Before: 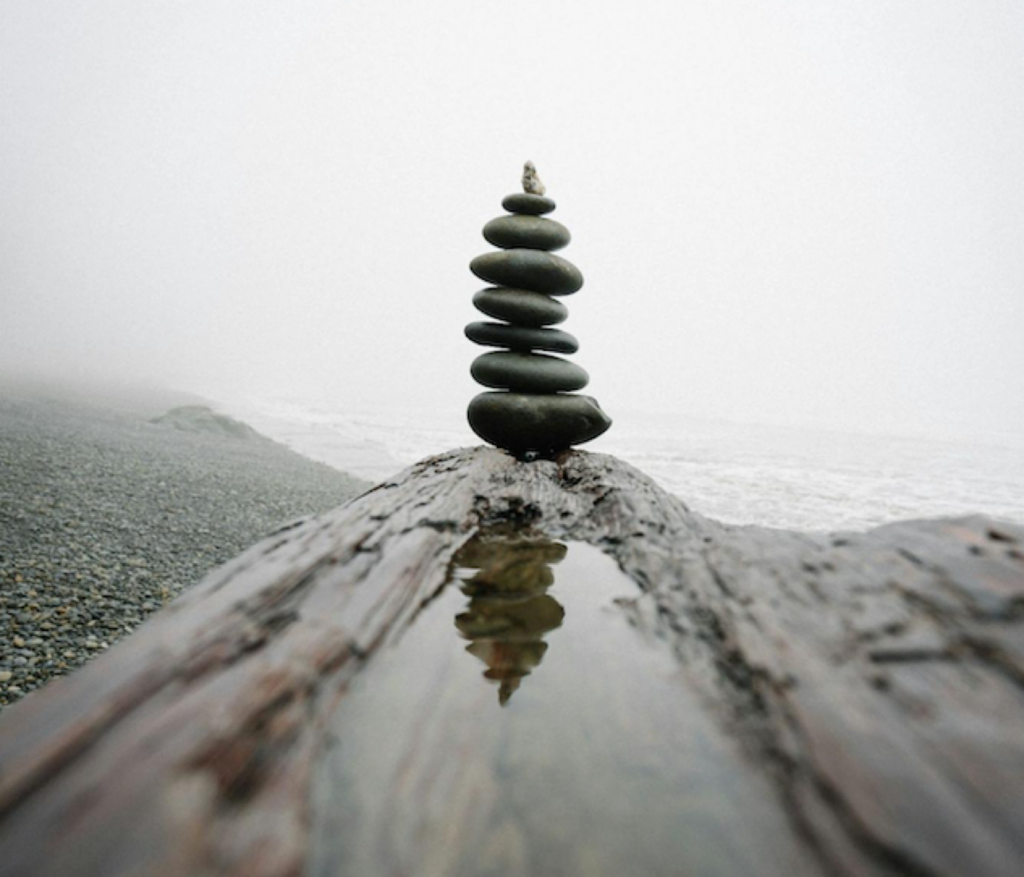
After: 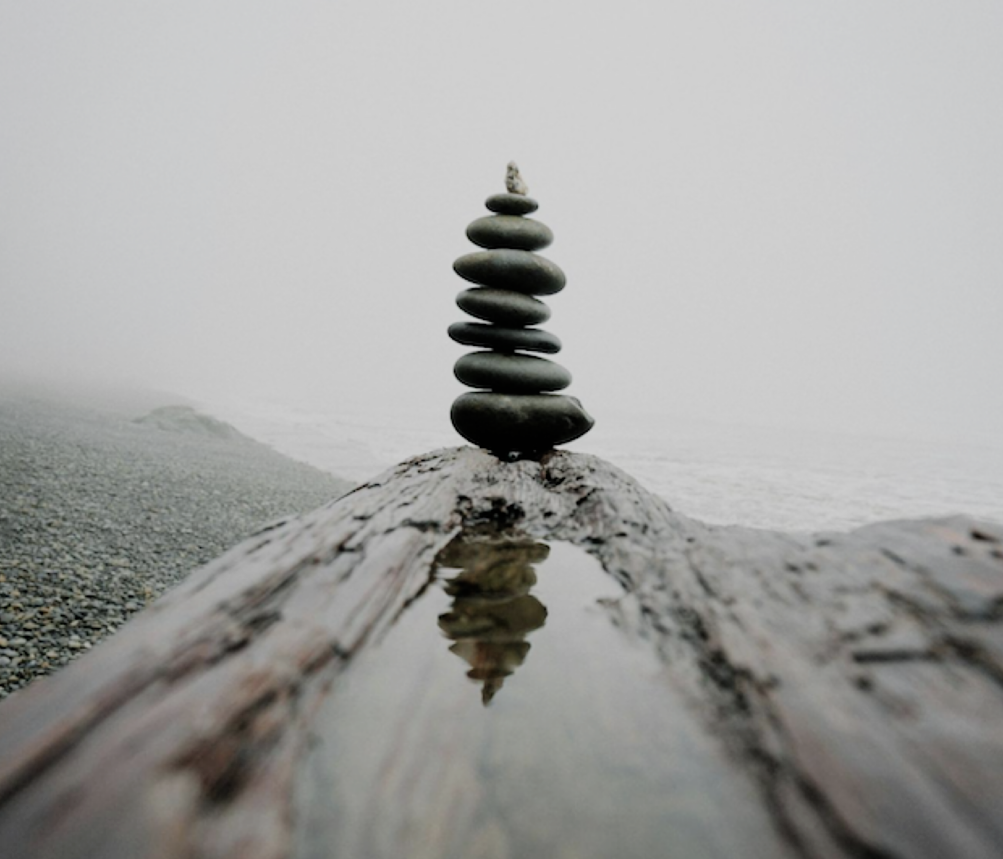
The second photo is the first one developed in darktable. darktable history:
color correction: saturation 0.85
crop: left 1.743%, right 0.268%, bottom 2.011%
filmic rgb: black relative exposure -7.65 EV, white relative exposure 4.56 EV, hardness 3.61
